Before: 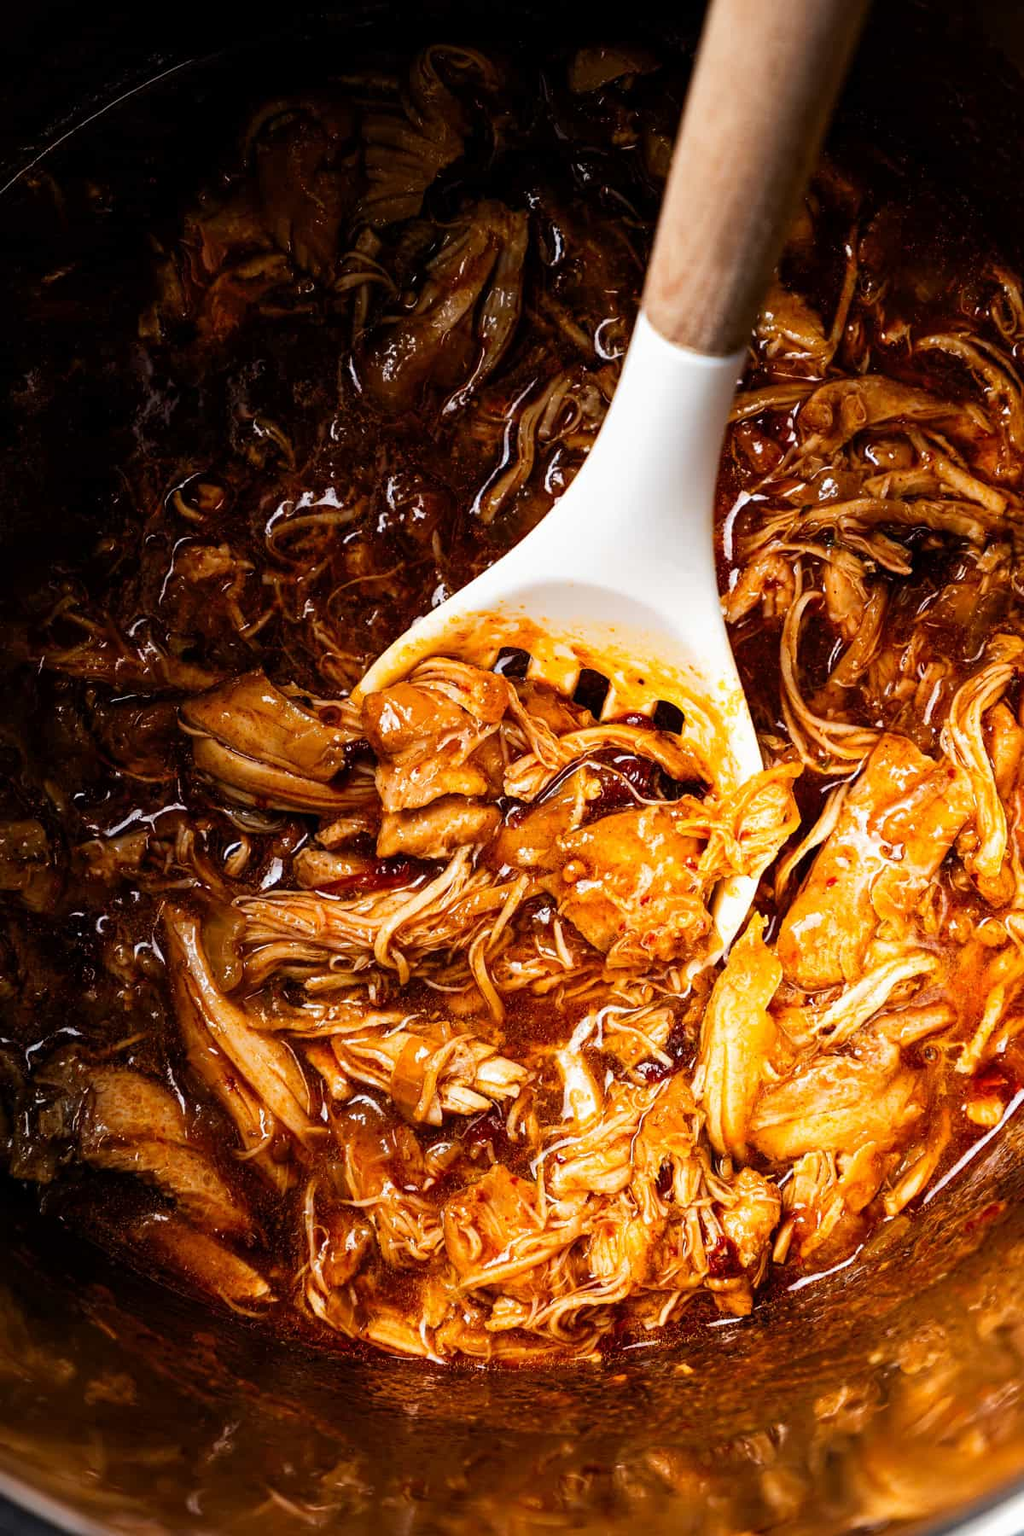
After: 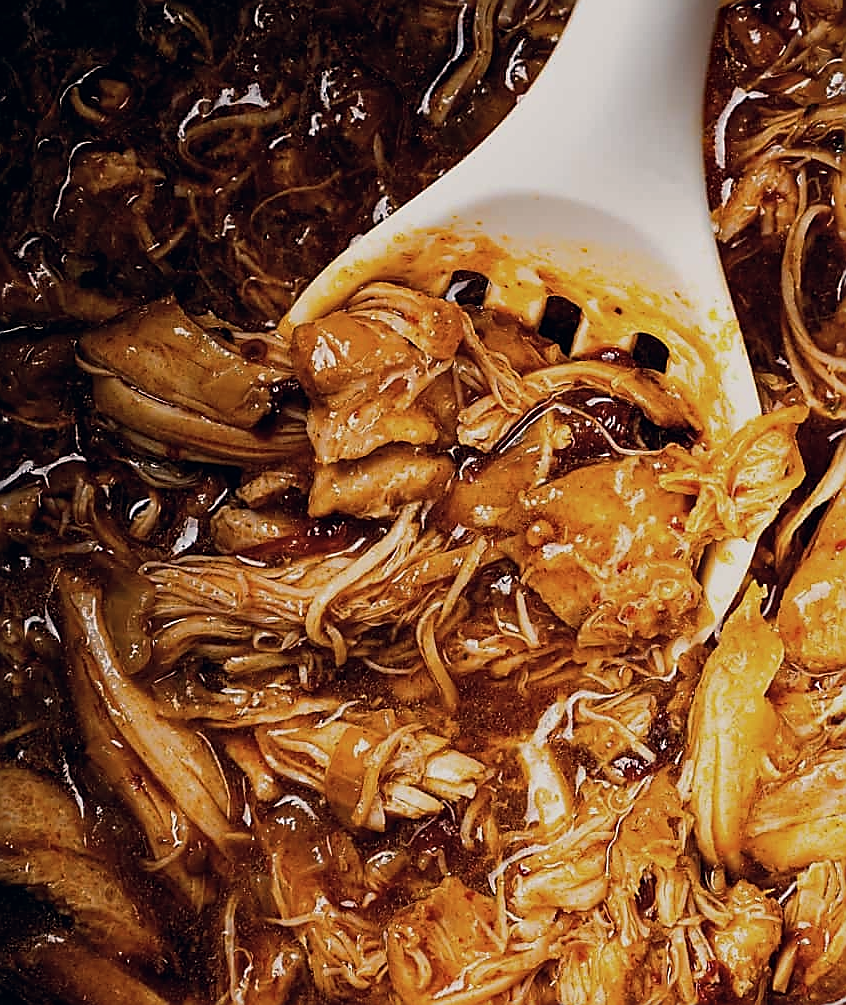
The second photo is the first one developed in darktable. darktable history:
exposure: exposure -0.581 EV, compensate exposure bias true, compensate highlight preservation false
crop: left 11.124%, top 27.154%, right 18.324%, bottom 17%
haze removal: compatibility mode true, adaptive false
sharpen: radius 1.367, amount 1.238, threshold 0.691
color correction: highlights a* 2.93, highlights b* 5, shadows a* -2.37, shadows b* -4.83, saturation 0.823
